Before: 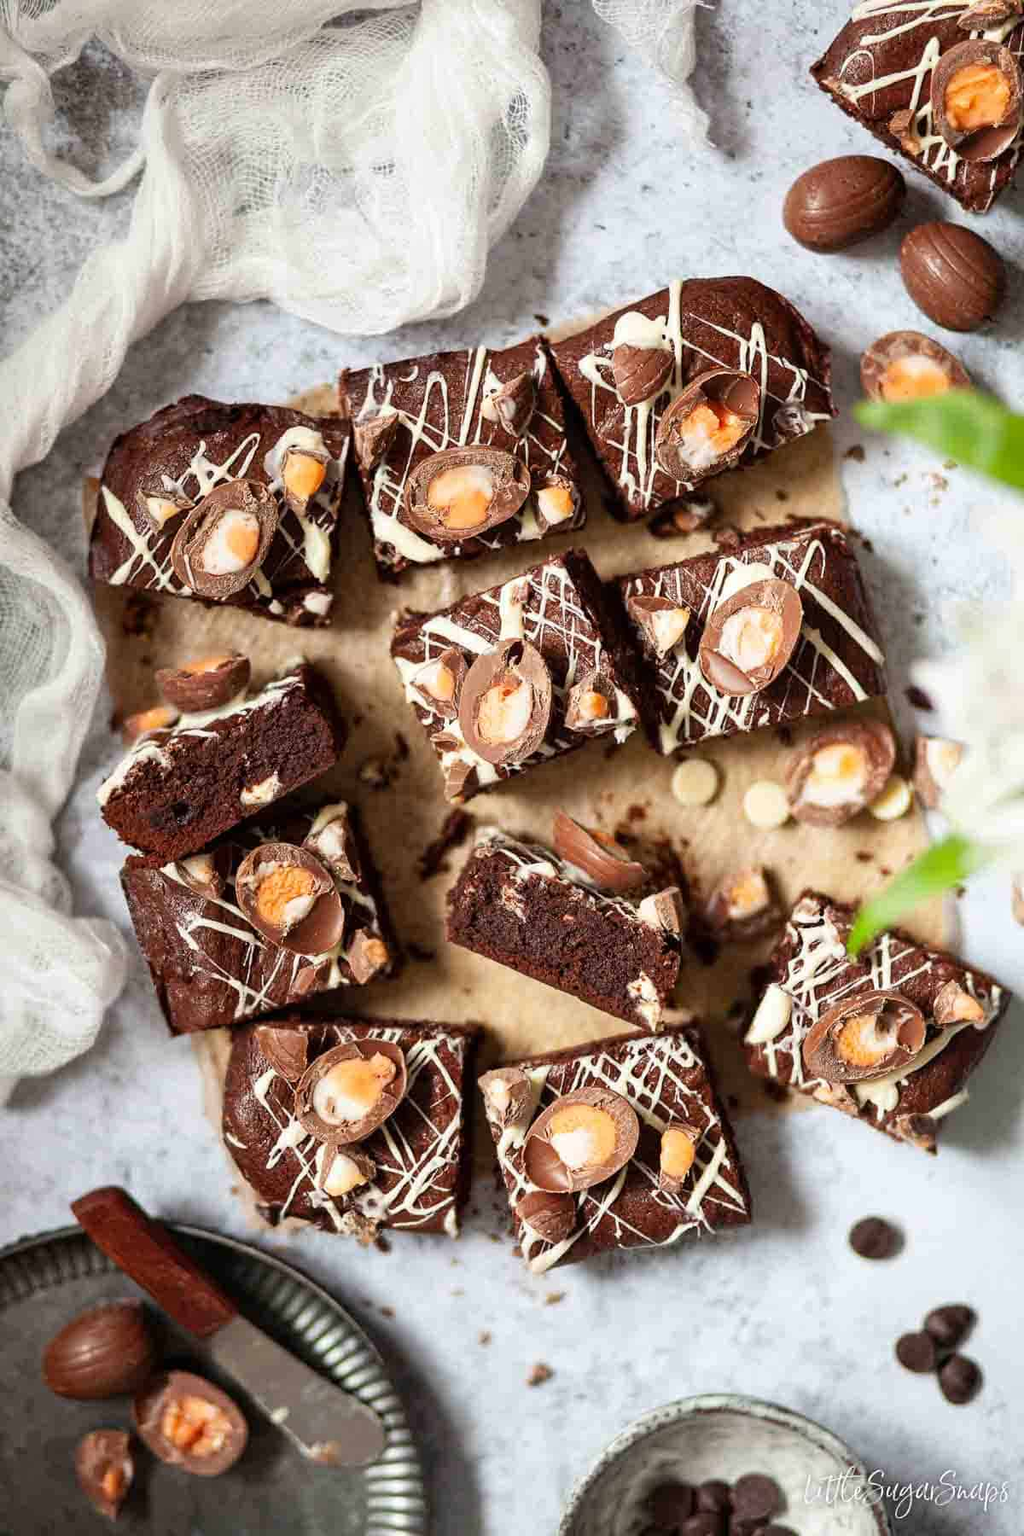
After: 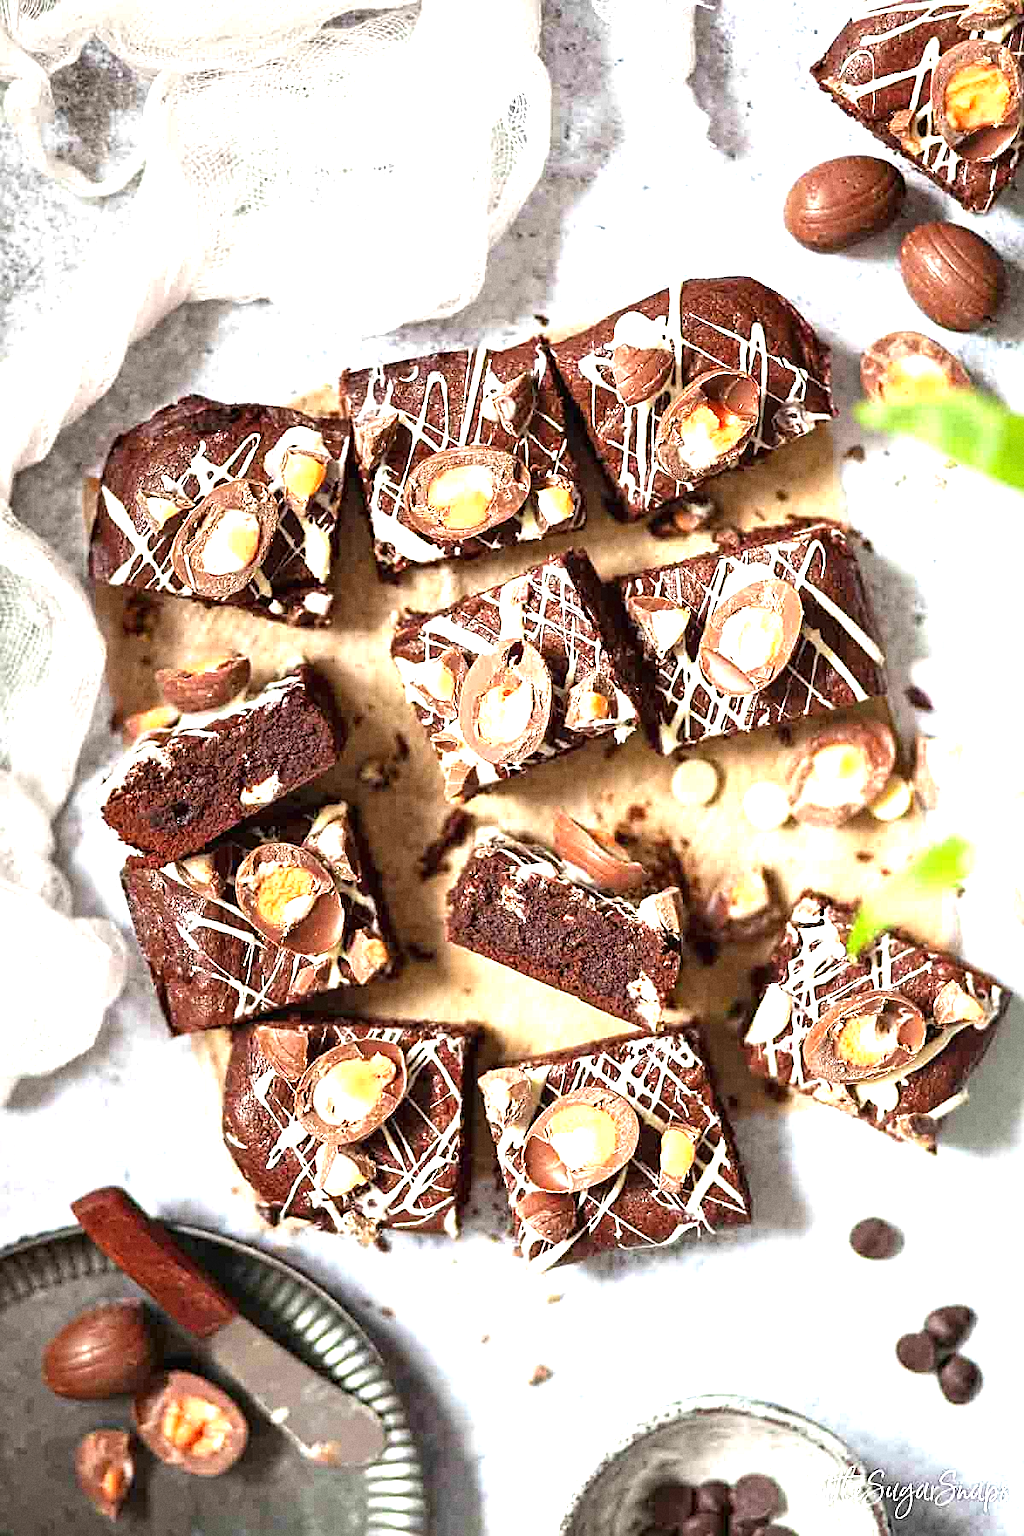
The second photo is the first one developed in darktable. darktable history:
sharpen: on, module defaults
grain: on, module defaults
exposure: black level correction 0, exposure 1.2 EV, compensate highlight preservation false
